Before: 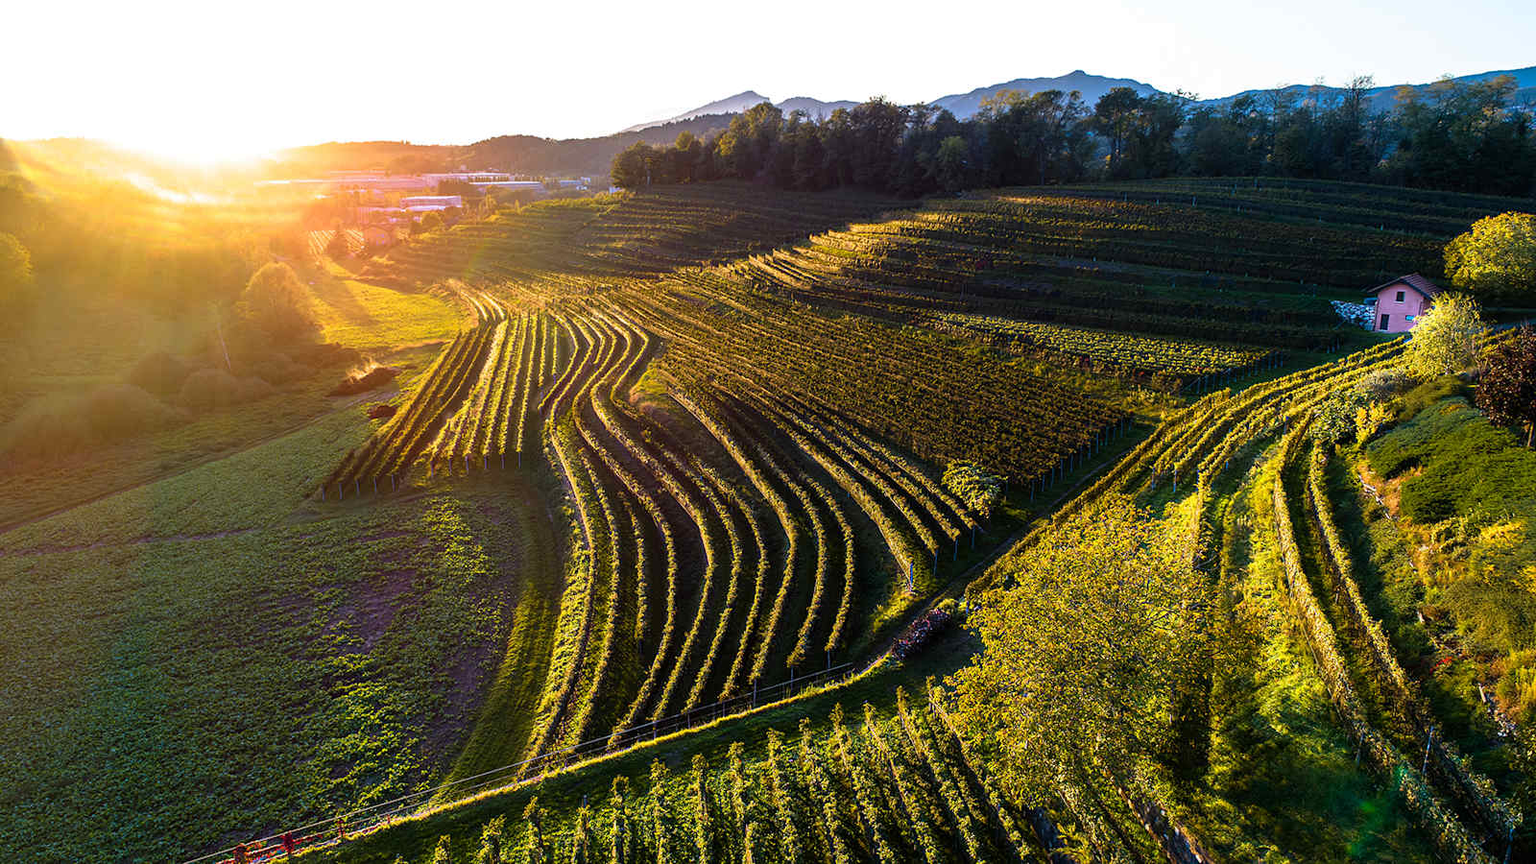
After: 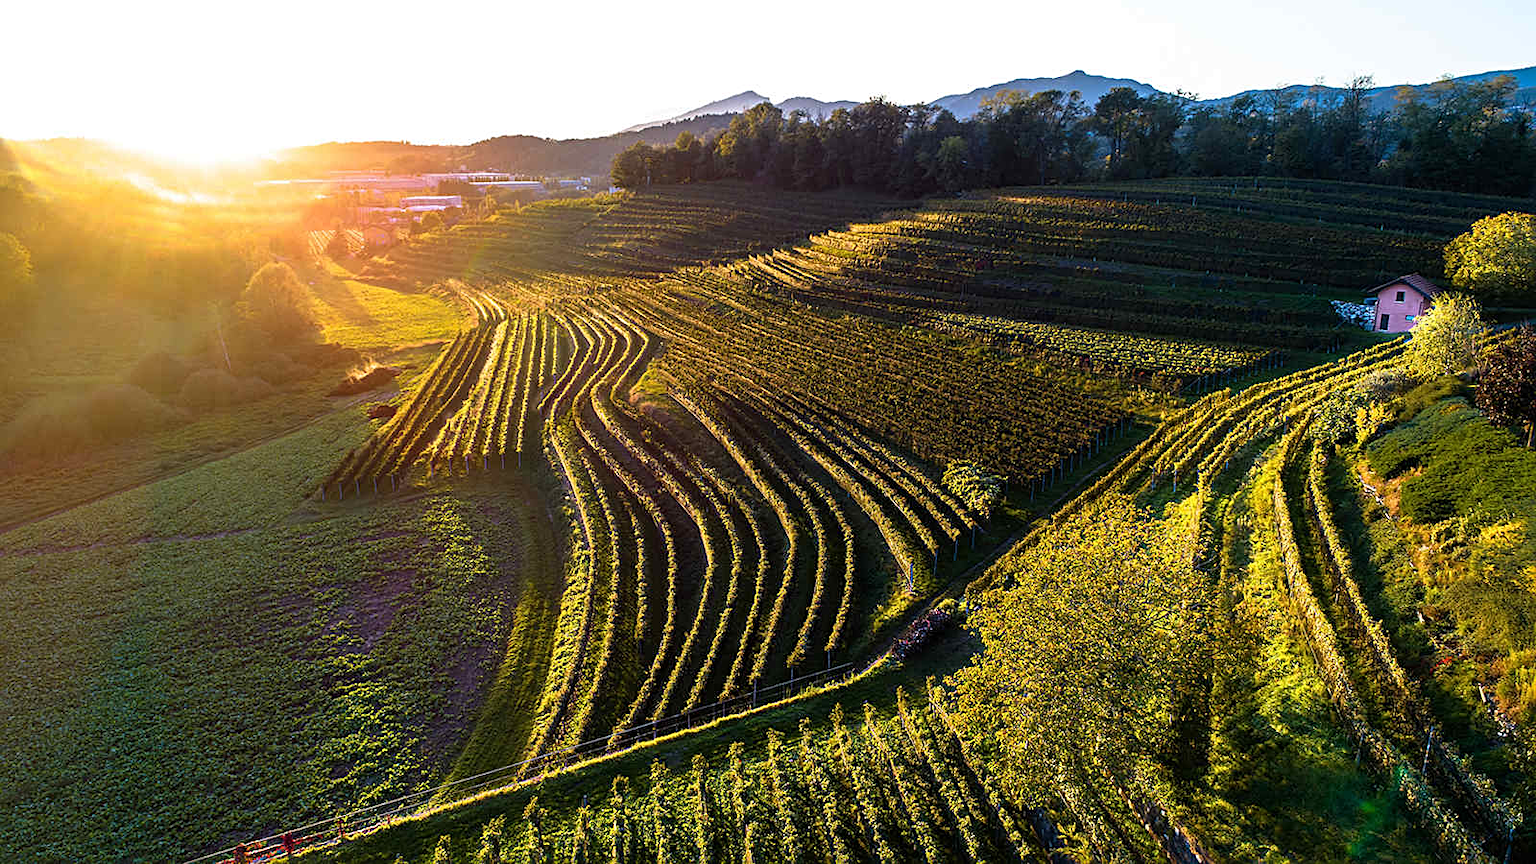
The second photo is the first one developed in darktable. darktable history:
sharpen: radius 2.477, amount 0.326
